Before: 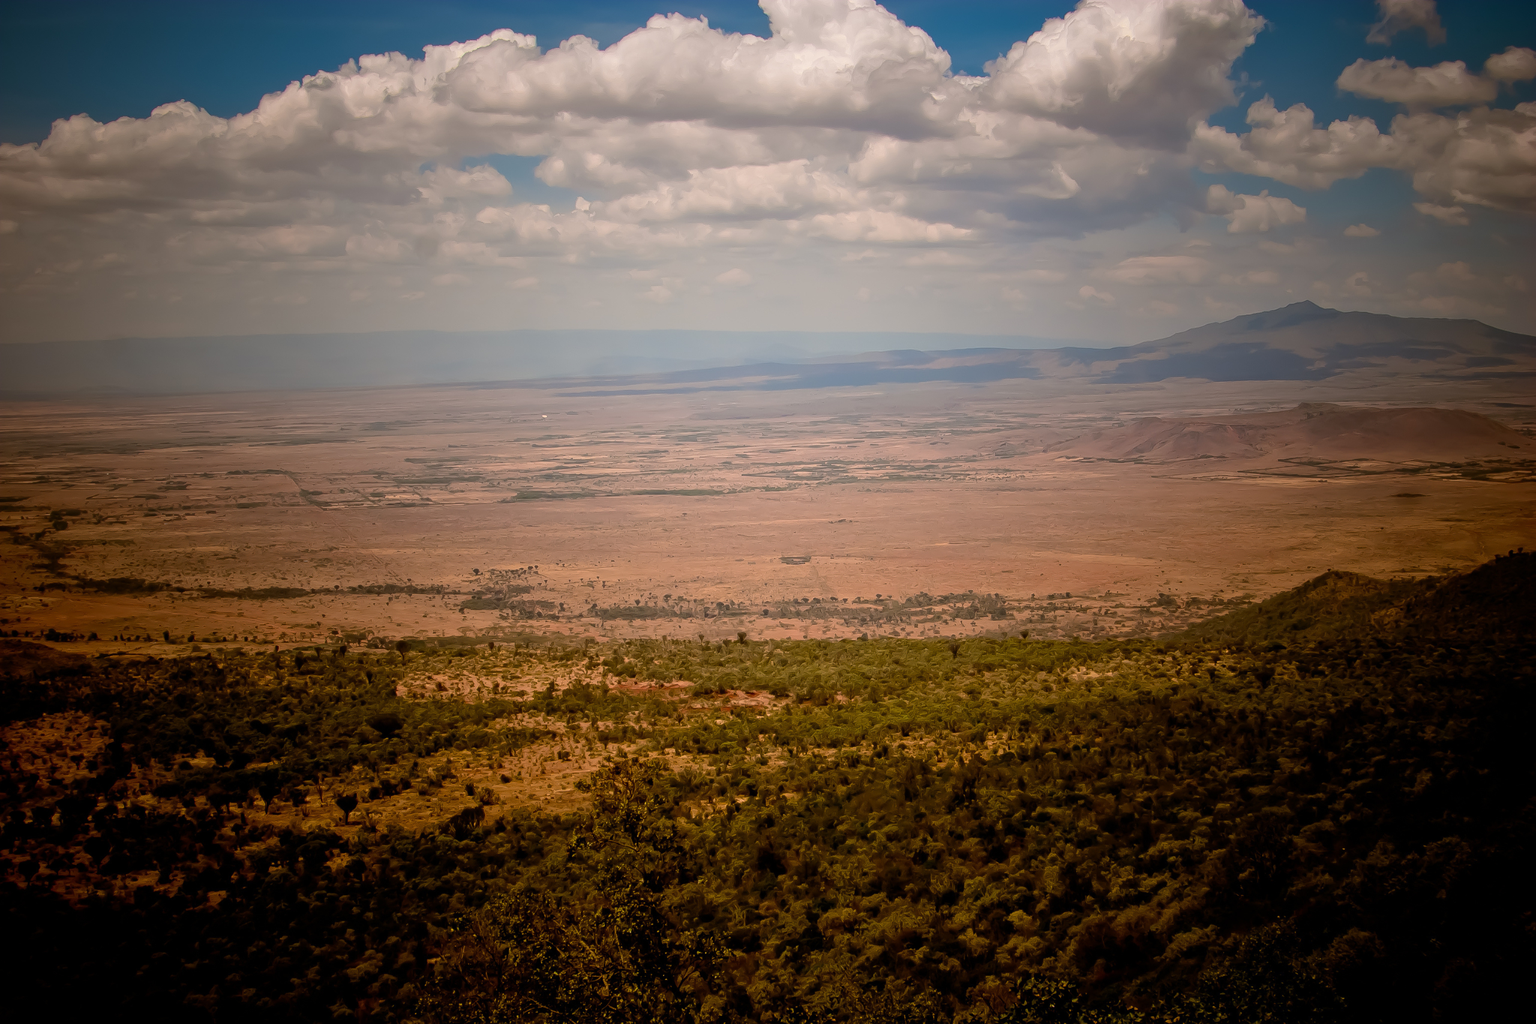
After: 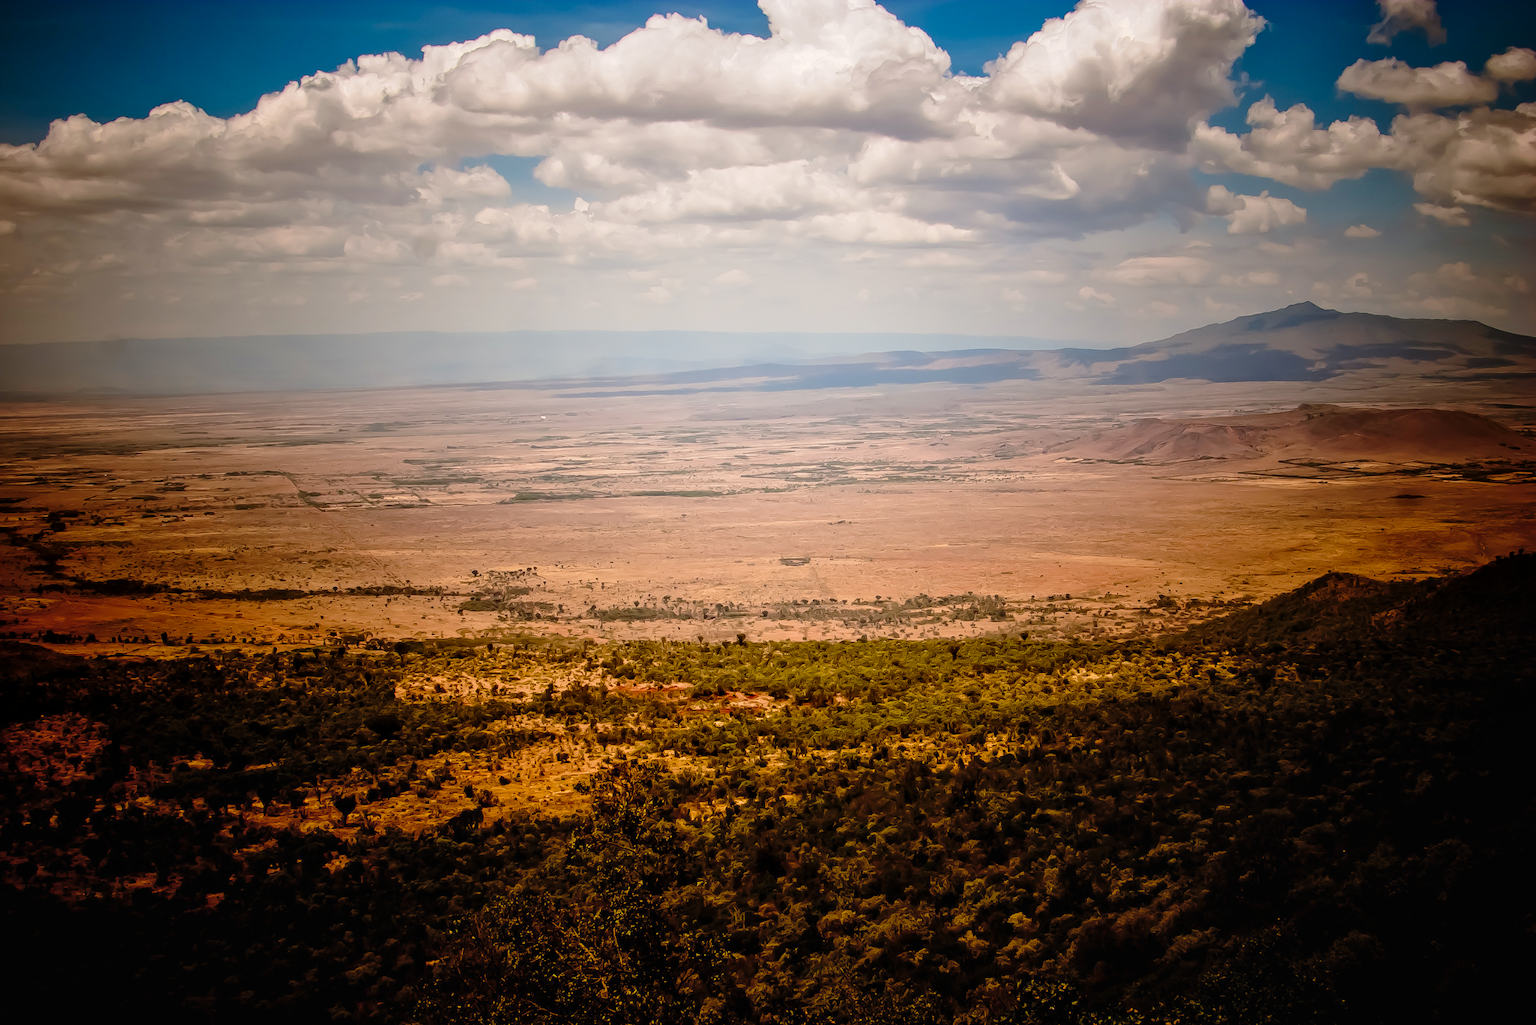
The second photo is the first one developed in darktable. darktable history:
crop: left 0.165%
local contrast: on, module defaults
tone curve: curves: ch0 [(0, 0.014) (0.17, 0.099) (0.392, 0.438) (0.725, 0.828) (0.872, 0.918) (1, 0.981)]; ch1 [(0, 0) (0.402, 0.36) (0.489, 0.491) (0.5, 0.503) (0.515, 0.52) (0.545, 0.572) (0.615, 0.662) (0.701, 0.725) (1, 1)]; ch2 [(0, 0) (0.42, 0.458) (0.485, 0.499) (0.503, 0.503) (0.531, 0.542) (0.561, 0.594) (0.644, 0.694) (0.717, 0.753) (1, 0.991)], preserve colors none
